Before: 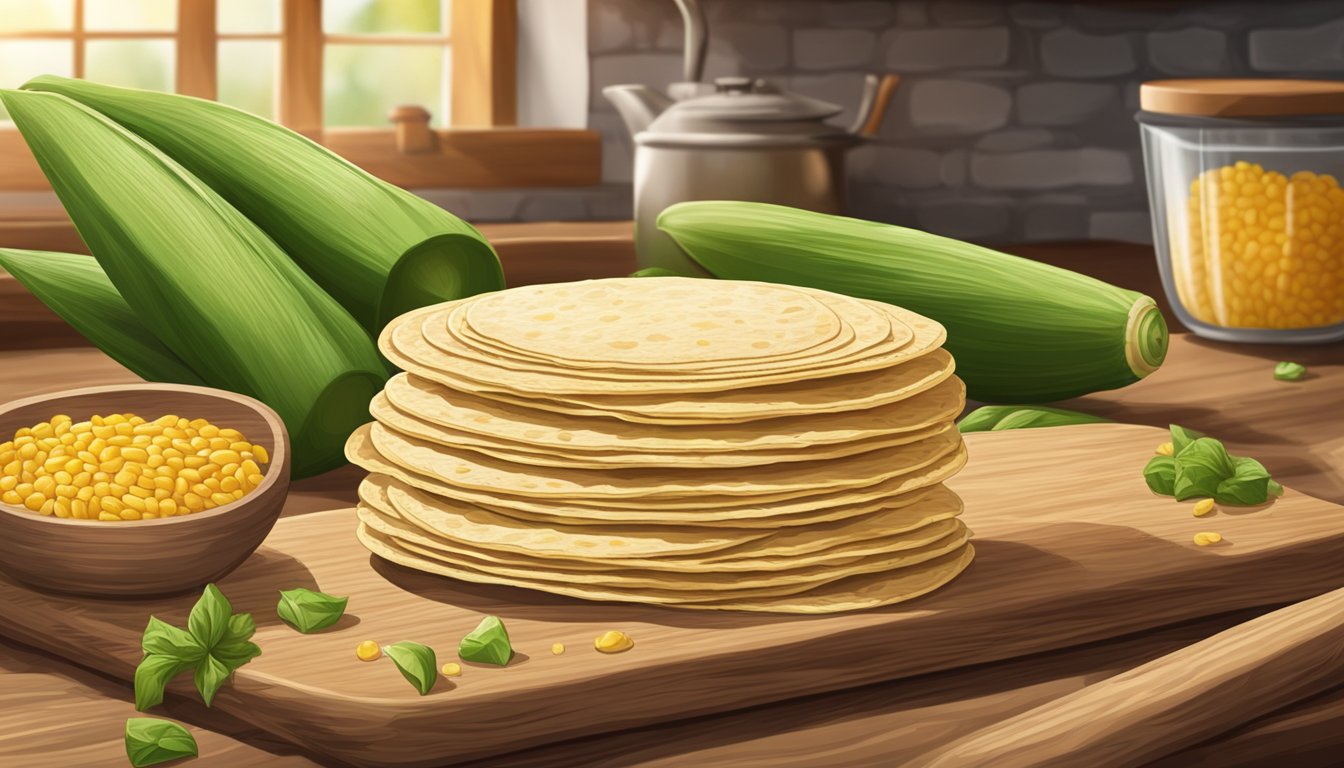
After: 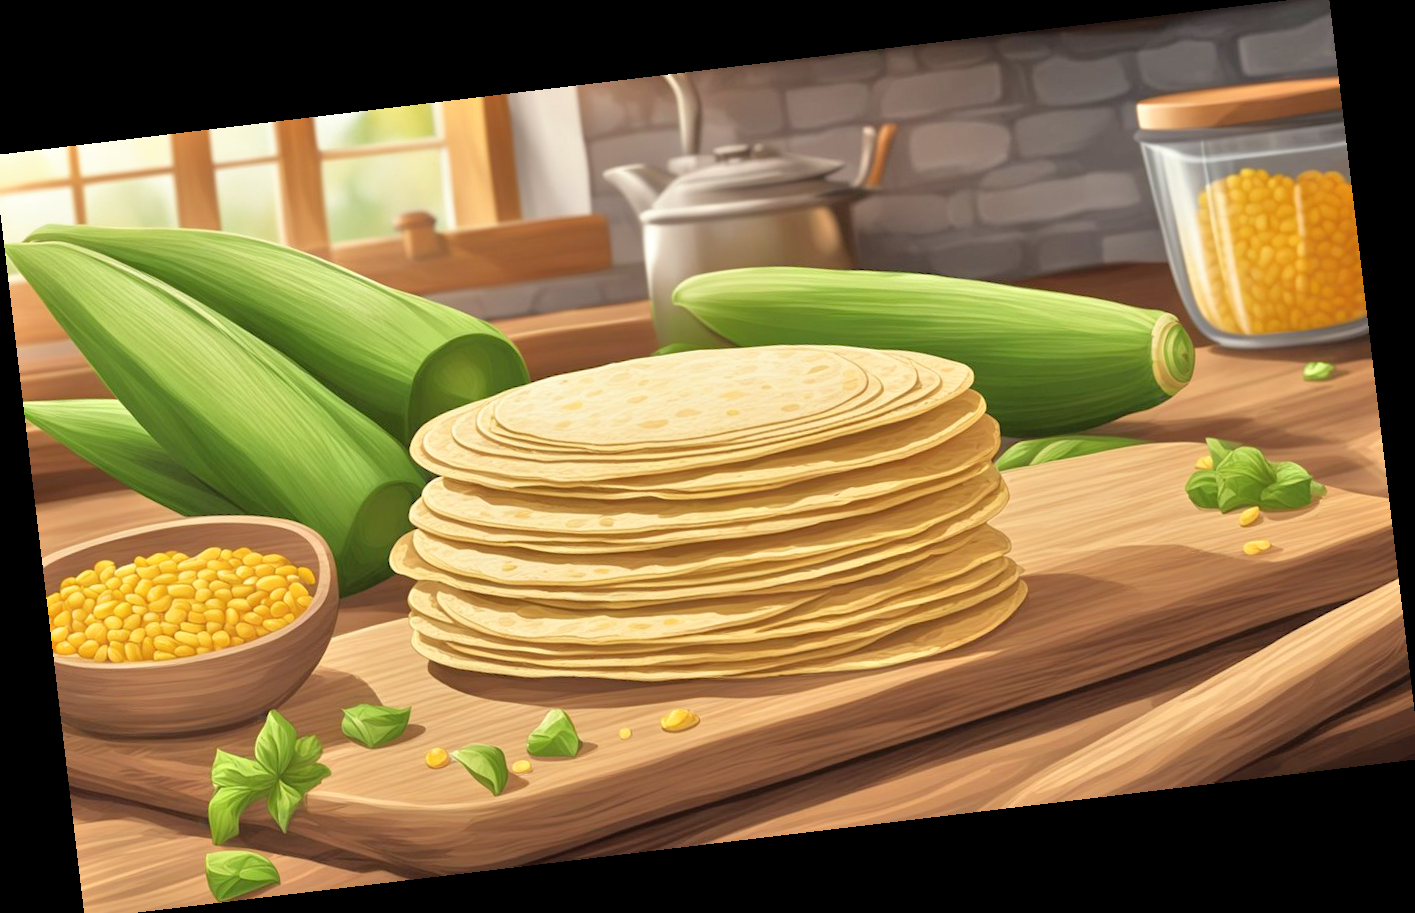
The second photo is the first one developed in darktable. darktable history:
split-toning: shadows › saturation 0.61, highlights › saturation 0.58, balance -28.74, compress 87.36%
crop: left 0.434%, top 0.485%, right 0.244%, bottom 0.386%
tone equalizer: -7 EV 0.15 EV, -6 EV 0.6 EV, -5 EV 1.15 EV, -4 EV 1.33 EV, -3 EV 1.15 EV, -2 EV 0.6 EV, -1 EV 0.15 EV, mask exposure compensation -0.5 EV
rotate and perspective: rotation -6.83°, automatic cropping off
